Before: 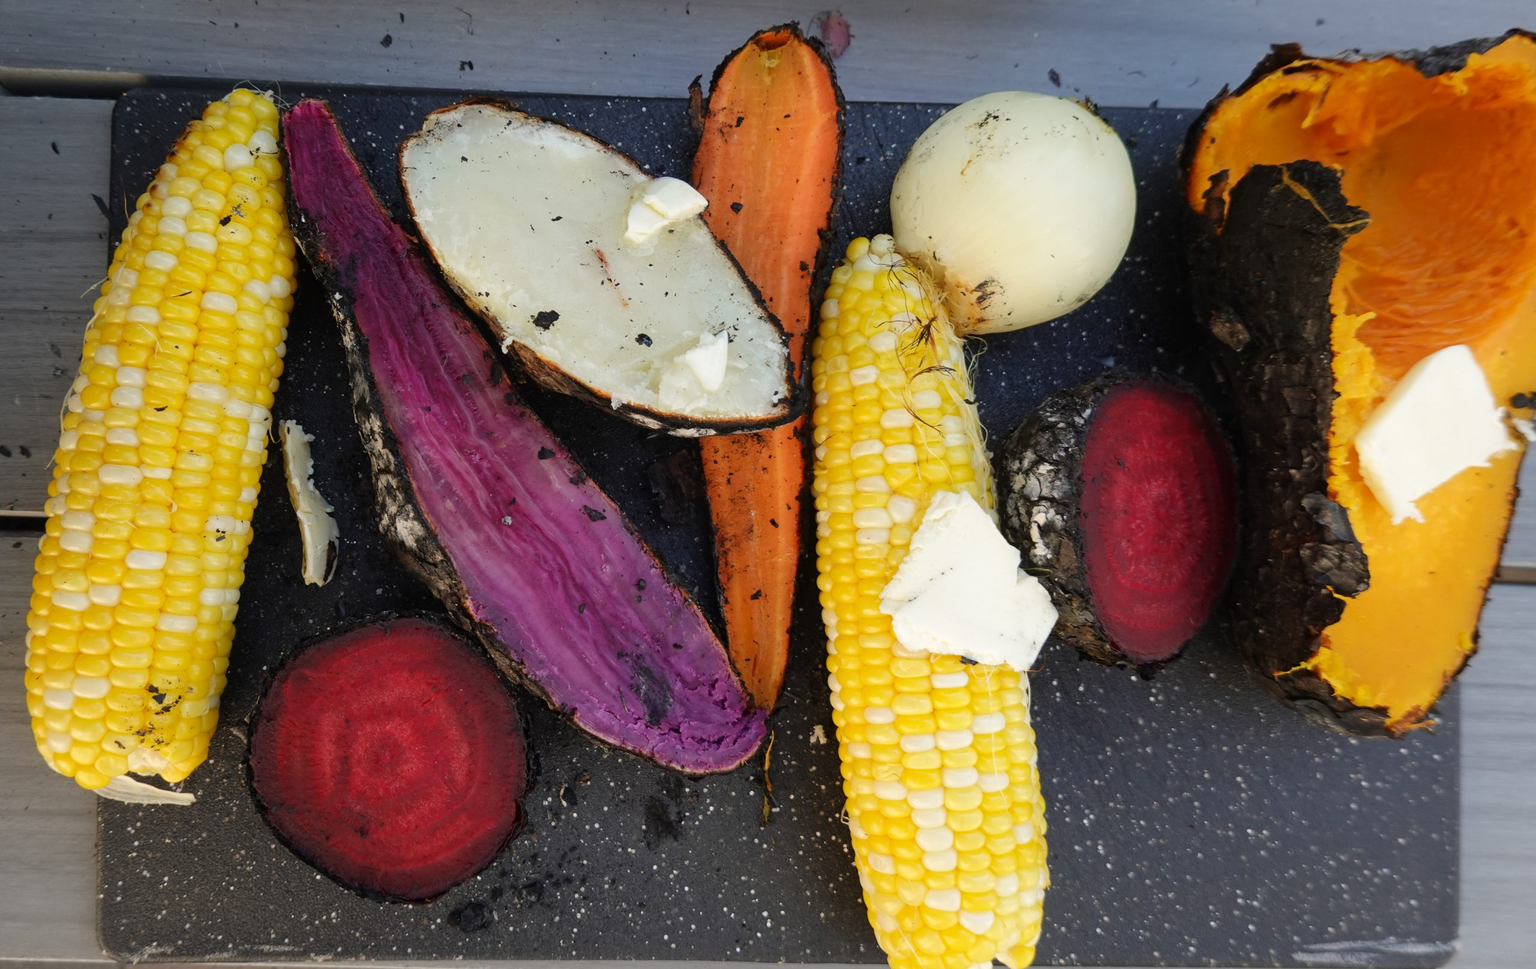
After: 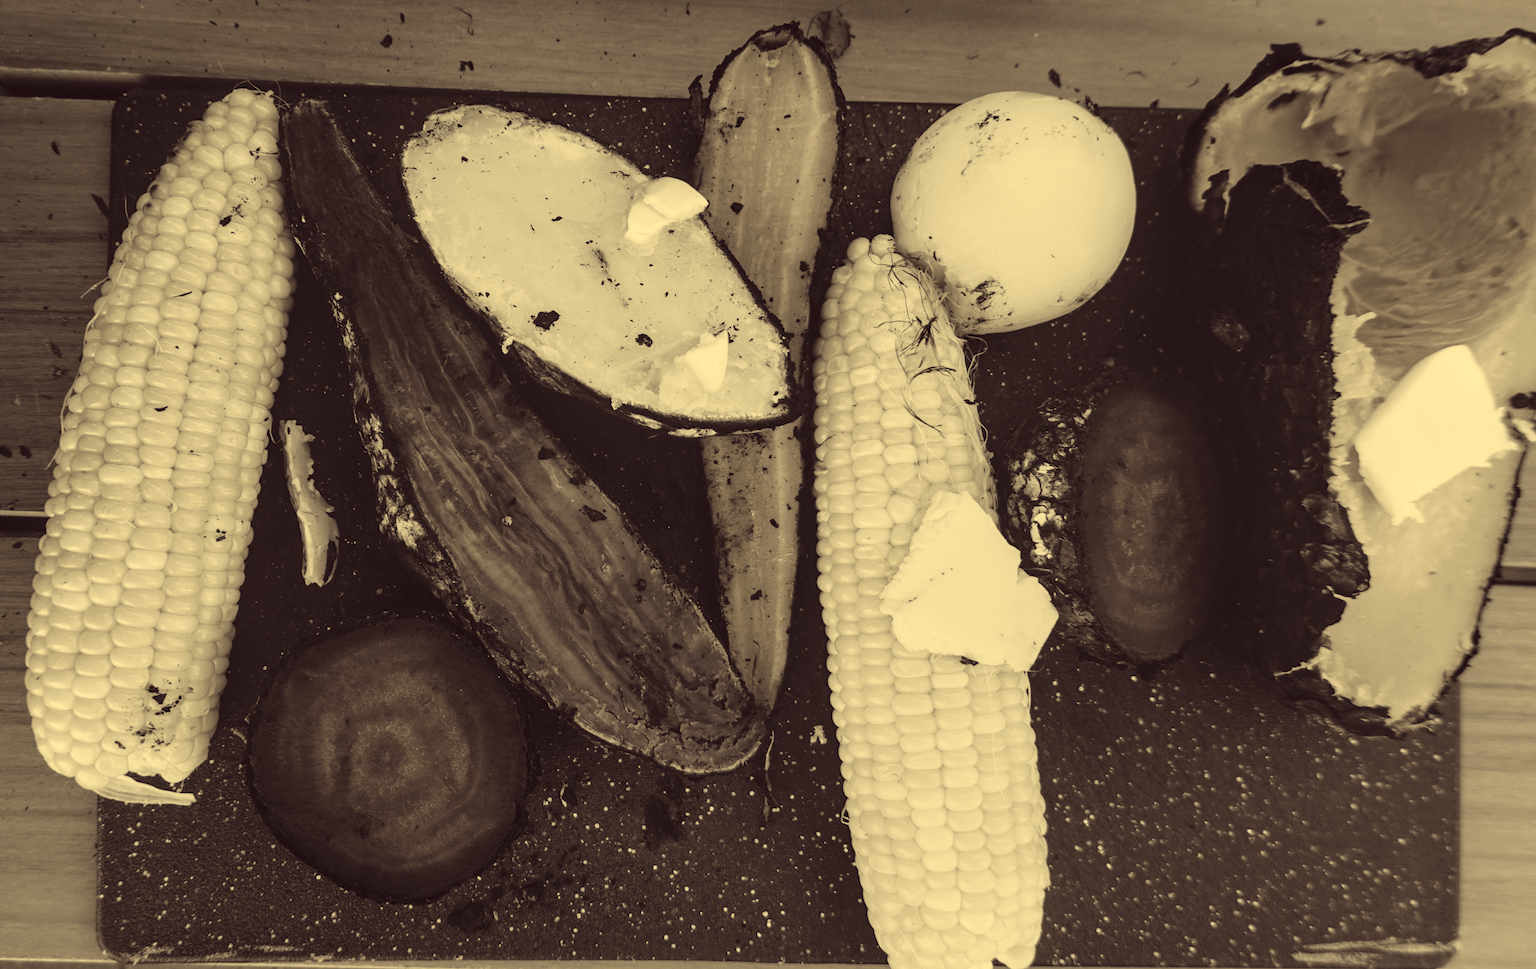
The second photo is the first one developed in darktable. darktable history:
tone curve: curves: ch0 [(0, 0.072) (0.249, 0.176) (0.518, 0.489) (0.832, 0.854) (1, 0.948)], preserve colors none
local contrast: on, module defaults
color correction: highlights a* -0.357, highlights b* 39.53, shadows a* 9.61, shadows b* -0.859
contrast brightness saturation: saturation -0.983
